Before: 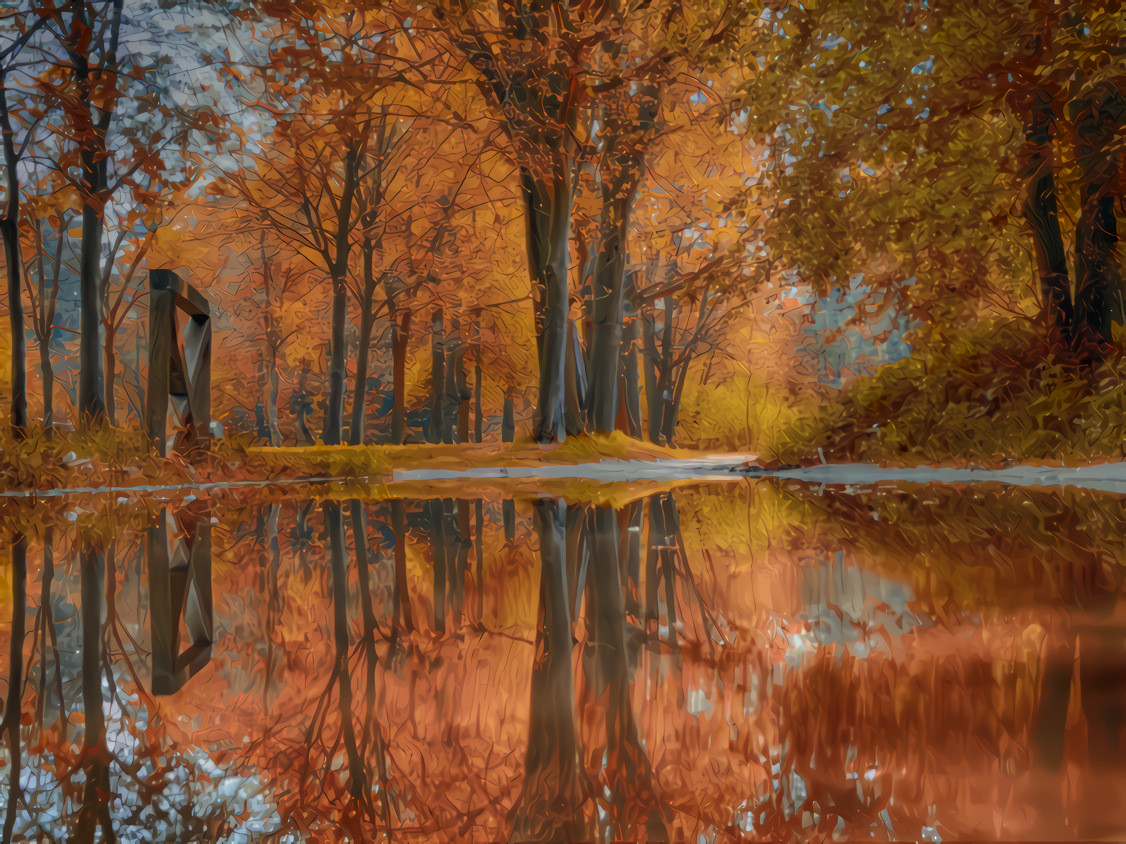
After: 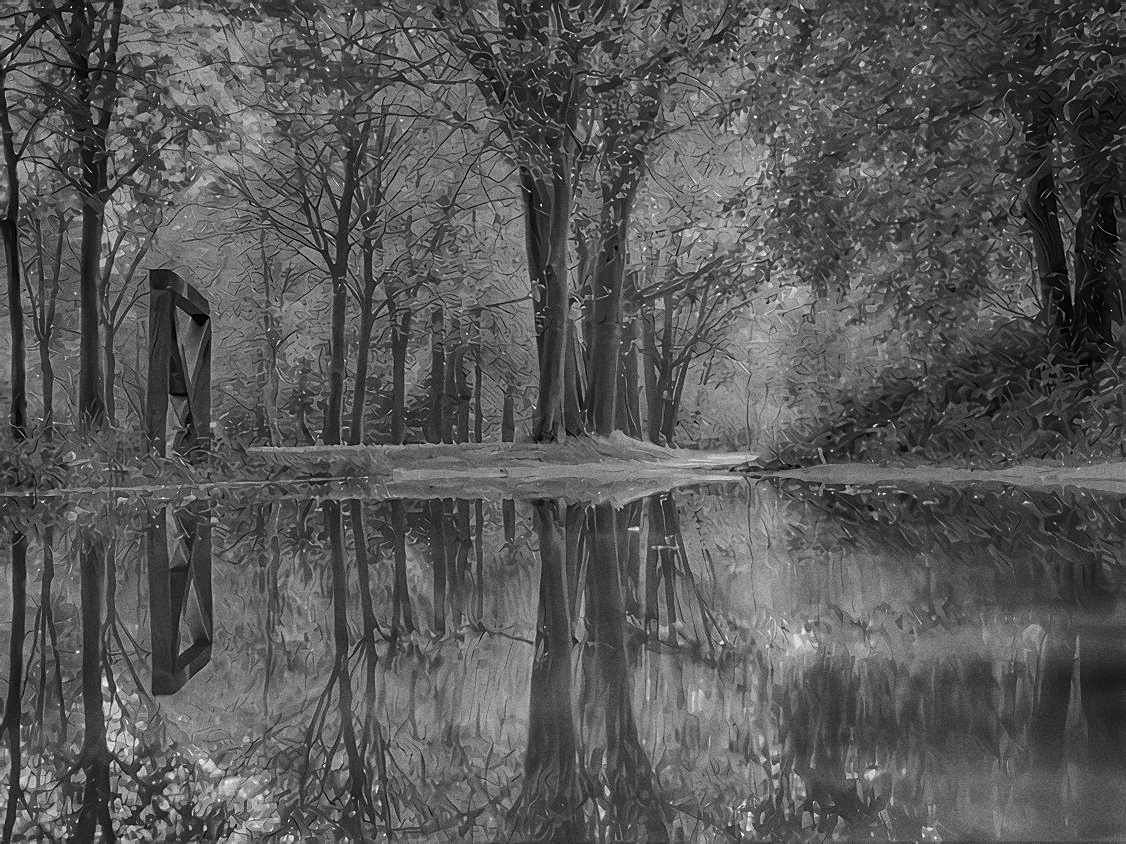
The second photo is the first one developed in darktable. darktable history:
monochrome: on, module defaults
grain: coarseness 0.09 ISO, strength 40%
sharpen: radius 1.4, amount 1.25, threshold 0.7
